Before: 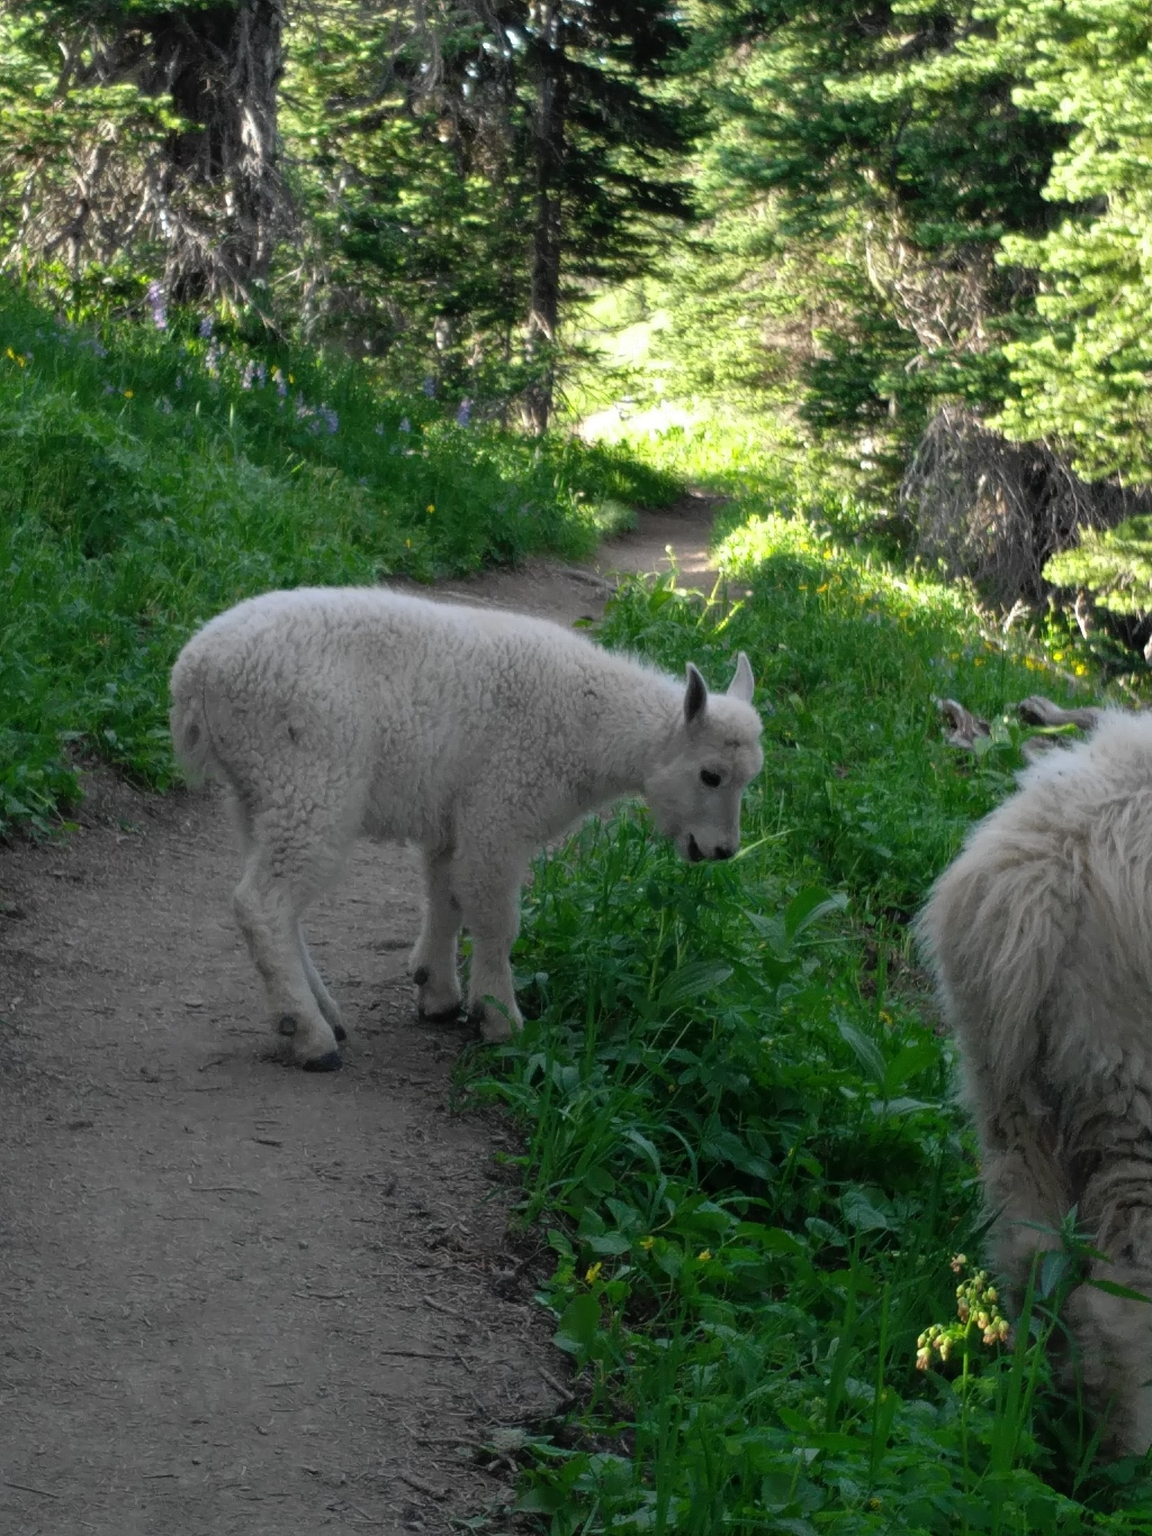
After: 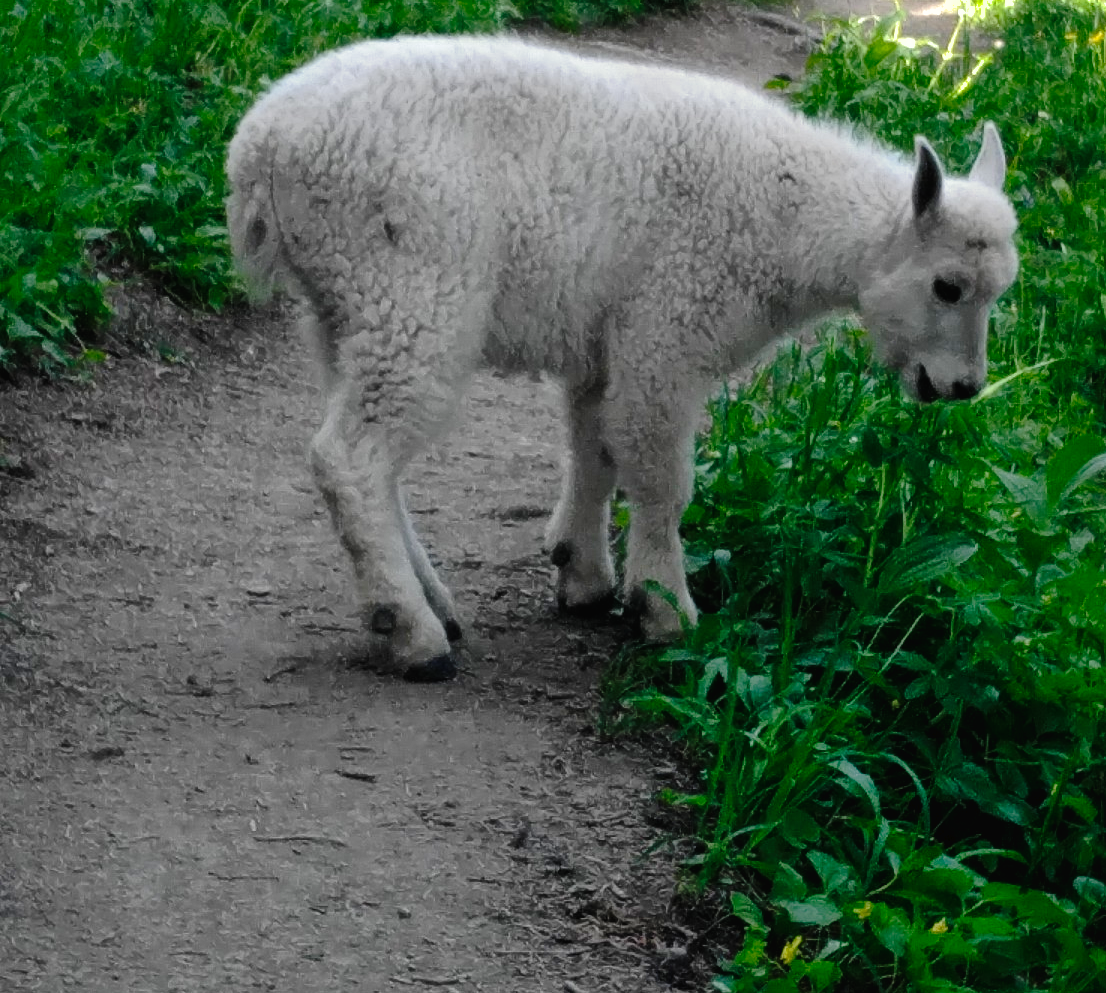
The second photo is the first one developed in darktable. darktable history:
crop: top 36.498%, right 27.964%, bottom 14.995%
tone curve: curves: ch0 [(0, 0) (0.003, 0.01) (0.011, 0.01) (0.025, 0.011) (0.044, 0.019) (0.069, 0.032) (0.1, 0.054) (0.136, 0.088) (0.177, 0.138) (0.224, 0.214) (0.277, 0.297) (0.335, 0.391) (0.399, 0.469) (0.468, 0.551) (0.543, 0.622) (0.623, 0.699) (0.709, 0.775) (0.801, 0.85) (0.898, 0.929) (1, 1)], preserve colors none
tone equalizer: -8 EV -0.75 EV, -7 EV -0.7 EV, -6 EV -0.6 EV, -5 EV -0.4 EV, -3 EV 0.4 EV, -2 EV 0.6 EV, -1 EV 0.7 EV, +0 EV 0.75 EV, edges refinement/feathering 500, mask exposure compensation -1.57 EV, preserve details no
split-toning: shadows › saturation 0.61, highlights › saturation 0.58, balance -28.74, compress 87.36%
shadows and highlights: on, module defaults
